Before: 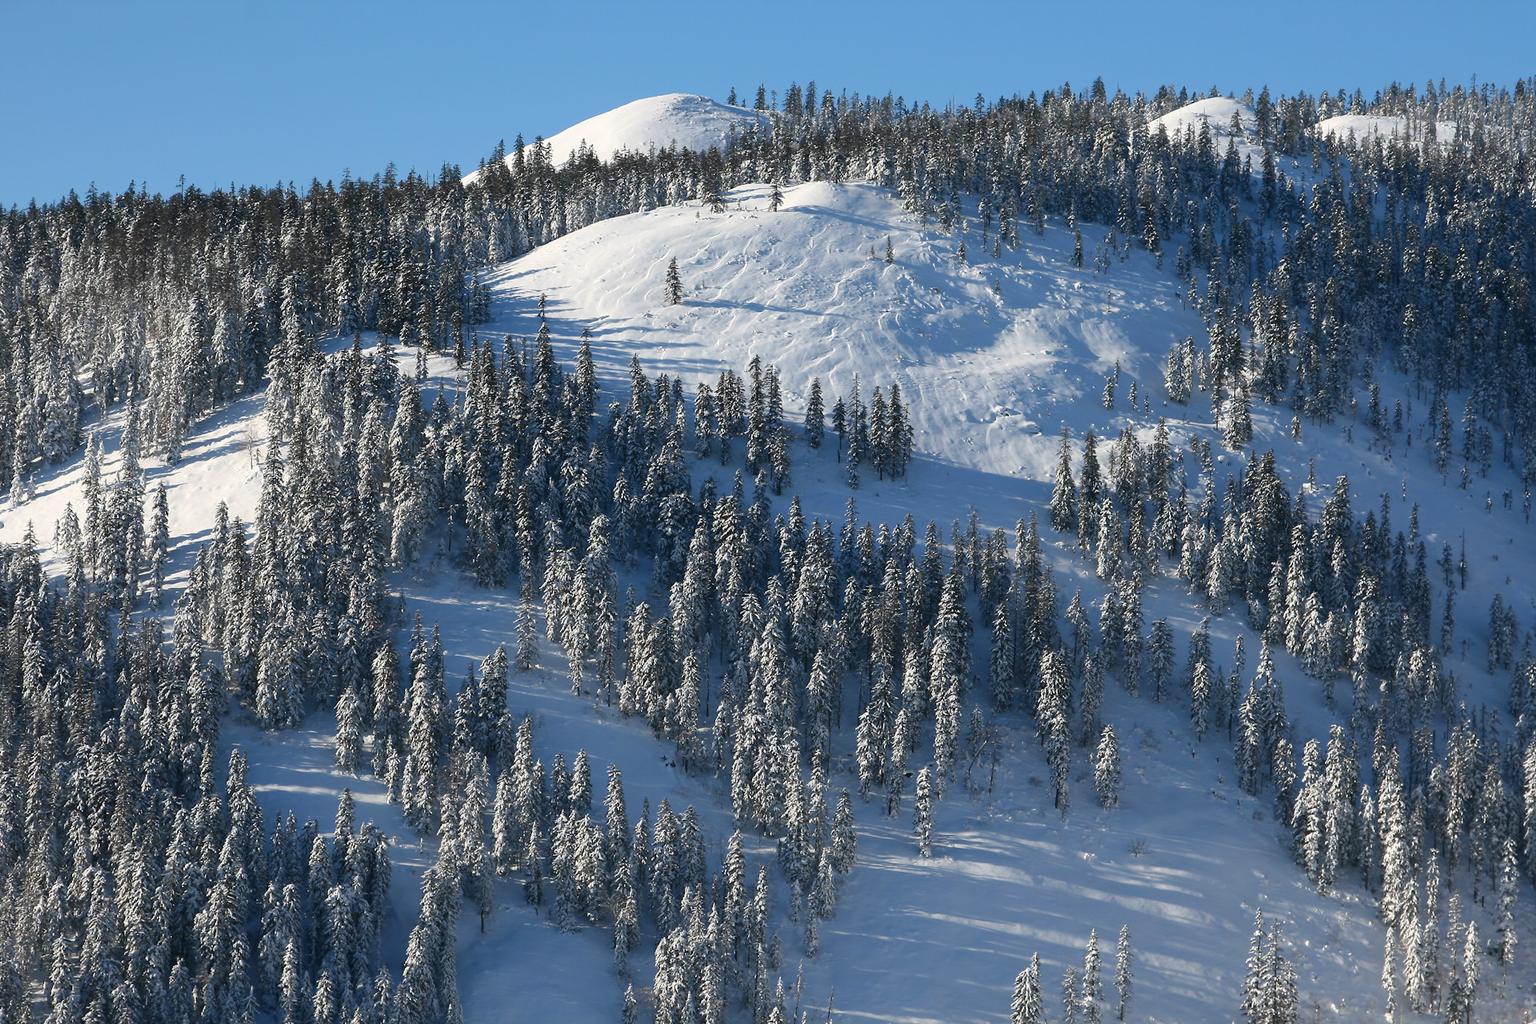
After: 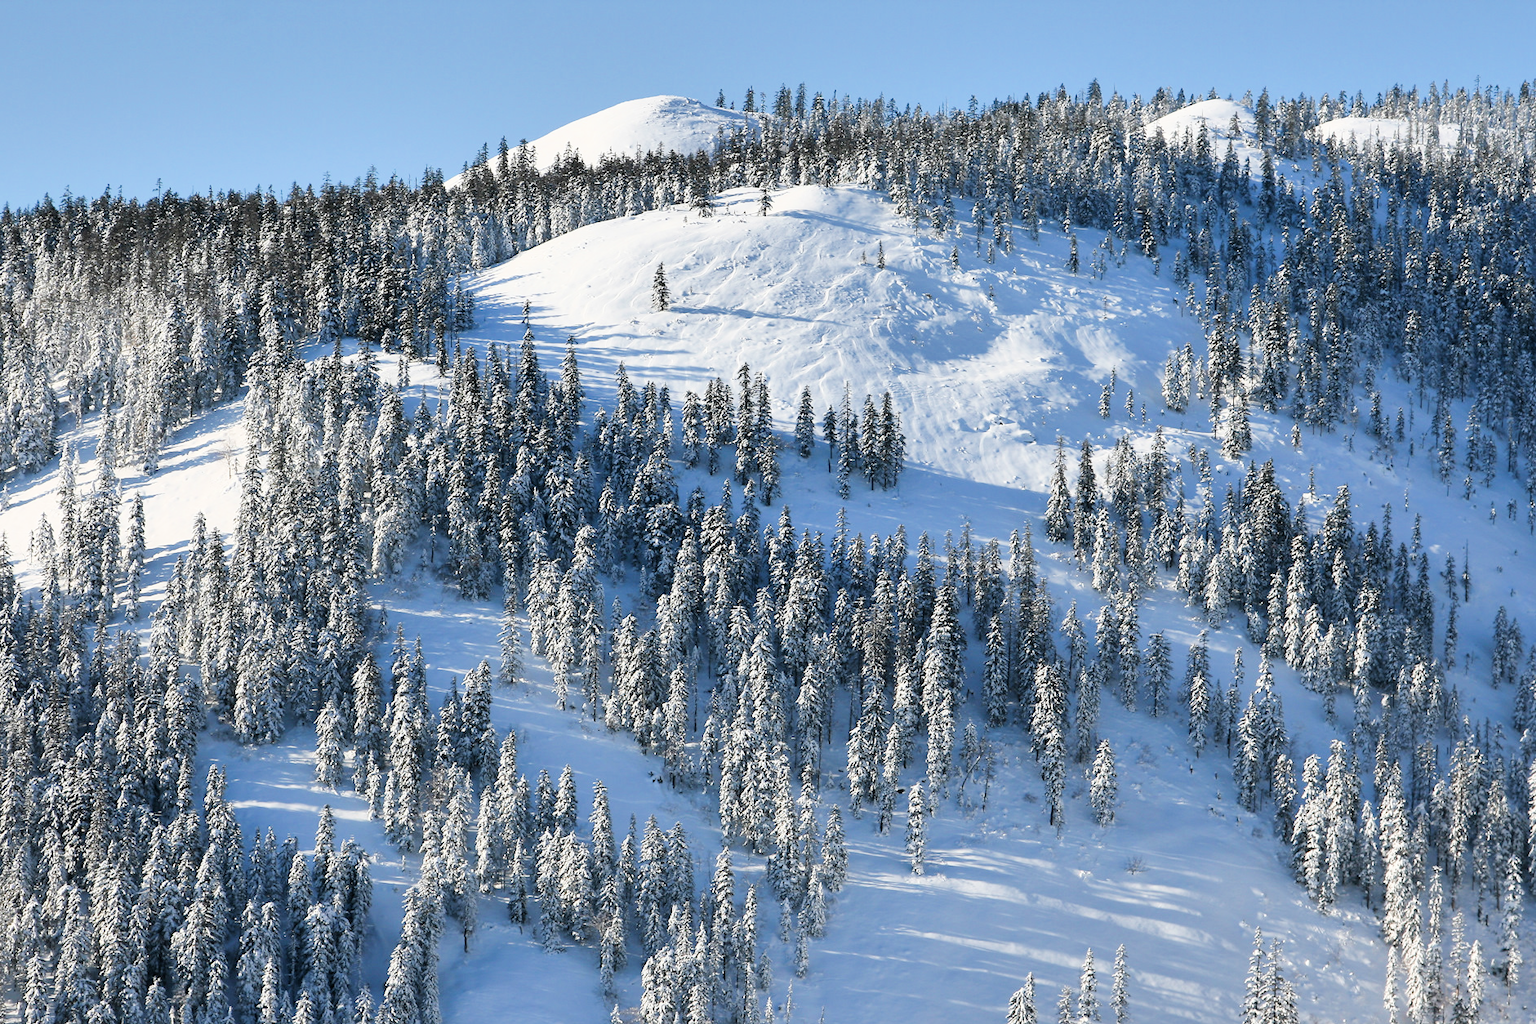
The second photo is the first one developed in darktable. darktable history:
filmic rgb: black relative exposure -5 EV, hardness 2.88, contrast 1.2
shadows and highlights: highlights color adjustment 0%, soften with gaussian
crop: left 1.743%, right 0.268%, bottom 2.011%
exposure: black level correction 0, exposure 1.2 EV, compensate exposure bias true, compensate highlight preservation false
